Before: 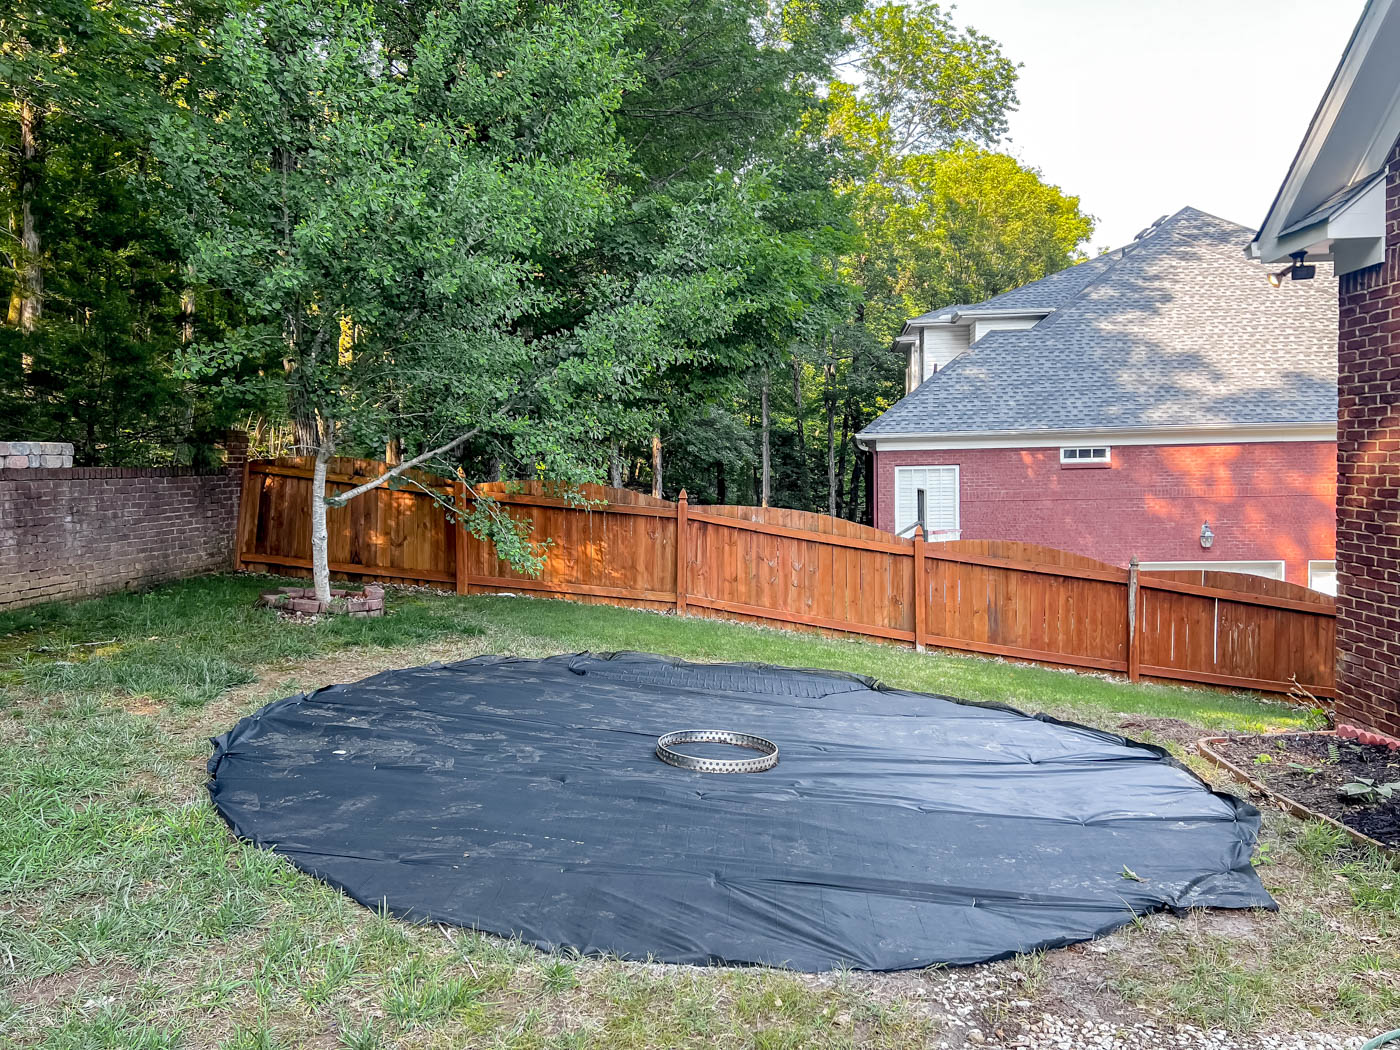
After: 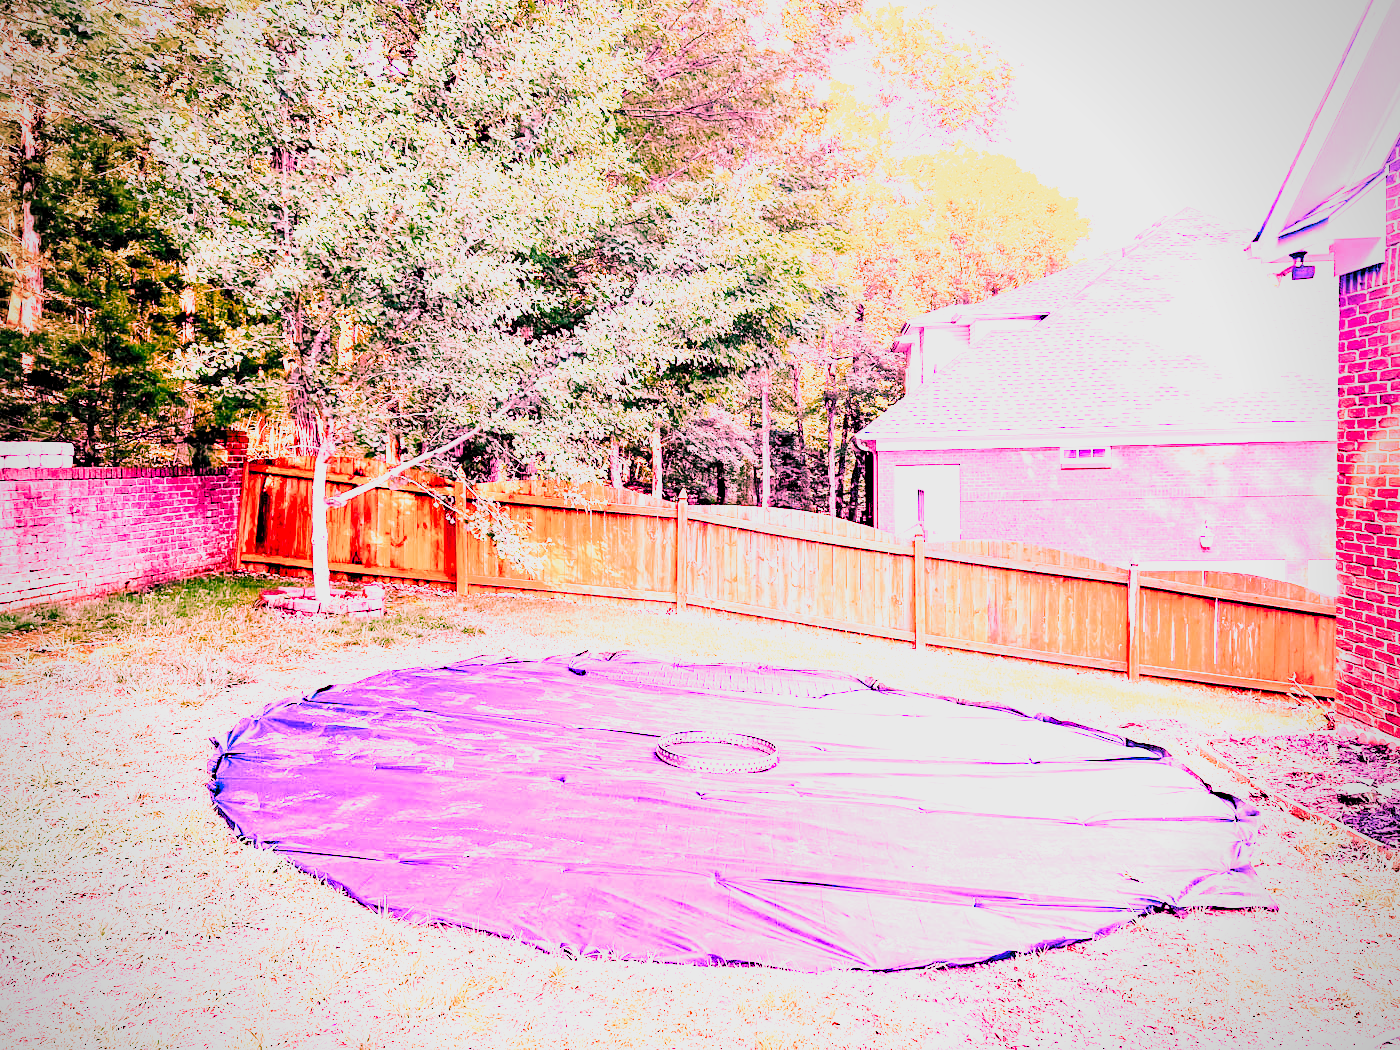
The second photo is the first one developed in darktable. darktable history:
white balance: red 2.229, blue 1.46
highlight reconstruction: on, module defaults
local contrast: highlights 100%, shadows 100%, detail 120%, midtone range 0.2
contrast brightness saturation: contrast 0.2, brightness 0.16, saturation 0.22
color balance rgb: perceptual saturation grading › global saturation 25%, perceptual brilliance grading › mid-tones 10%, perceptual brilliance grading › shadows 15%, global vibrance 20%
filmic: grey point source 18, black point source -8.65, white point source 2.45, grey point target 18, white point target 100, output power 2.2, latitude stops 2, contrast 1.5, saturation 100, global saturation 100
filmic rgb: black relative exposure -7.65 EV, white relative exposure 4.56 EV, hardness 3.61
haze removal: strength 0.29, distance 0.25, compatibility mode true, adaptive false
tone equalizer: on, module defaults
vibrance: on, module defaults
vignetting: fall-off radius 60.92%
exposure: black level correction 0, exposure 1.75 EV, compensate exposure bias true, compensate highlight preservation false
